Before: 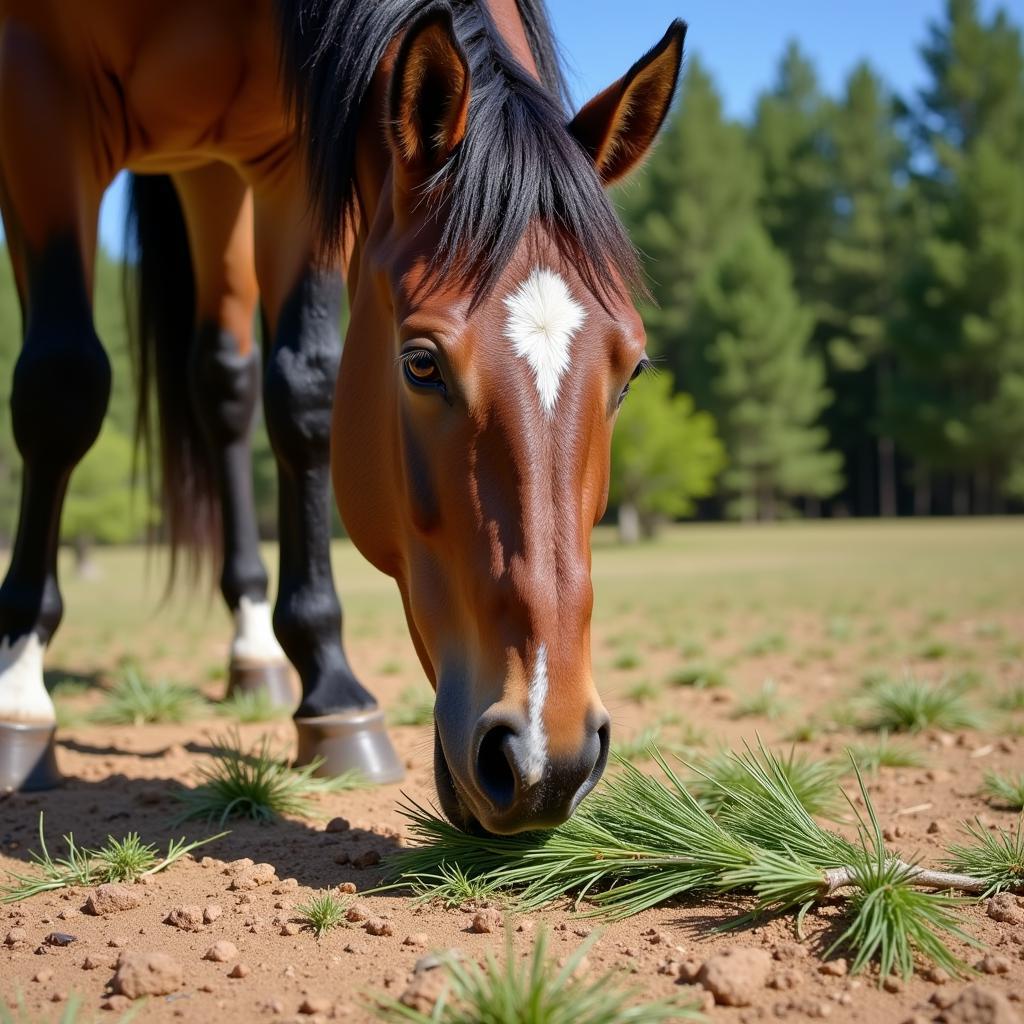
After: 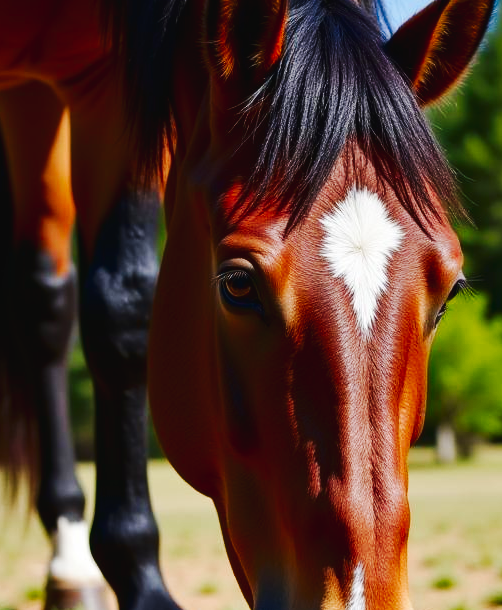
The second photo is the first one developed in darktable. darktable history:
crop: left 17.9%, top 7.89%, right 33.032%, bottom 32.521%
tone curve: curves: ch0 [(0, 0.026) (0.146, 0.158) (0.272, 0.34) (0.453, 0.627) (0.687, 0.829) (1, 1)], preserve colors none
contrast brightness saturation: contrast 0.096, brightness -0.273, saturation 0.14
